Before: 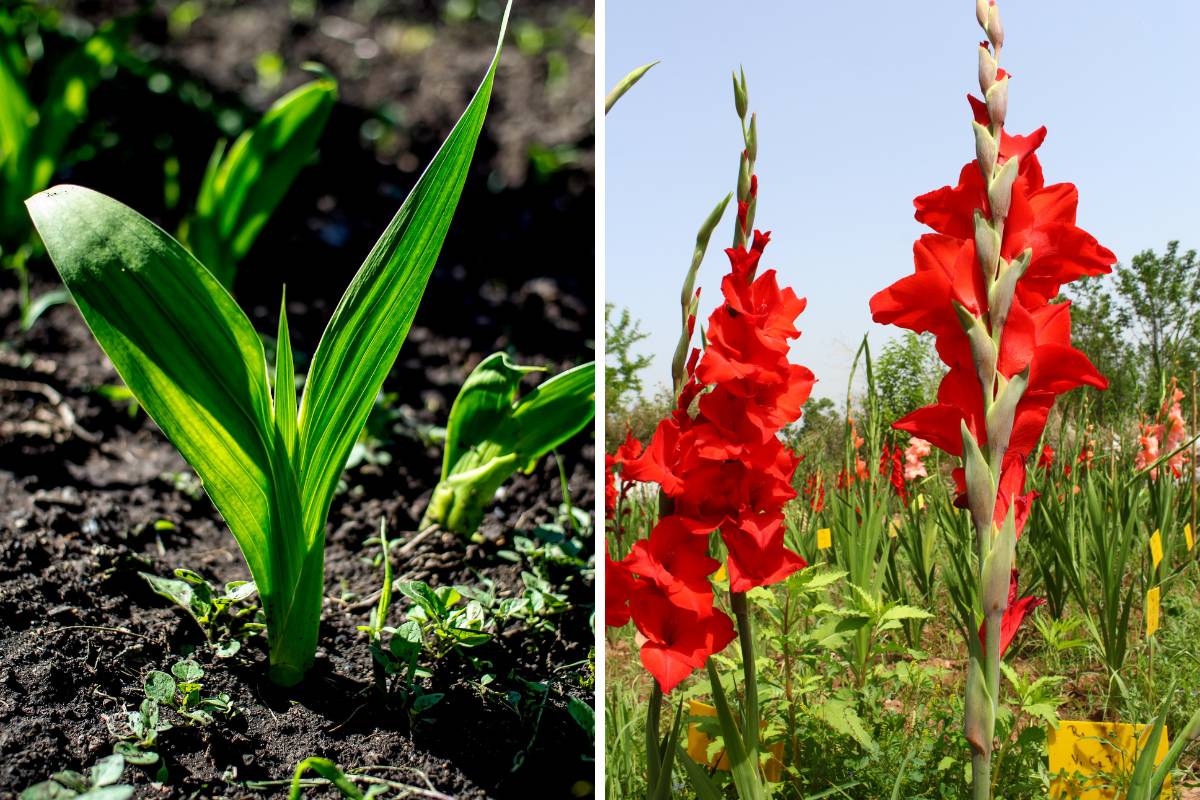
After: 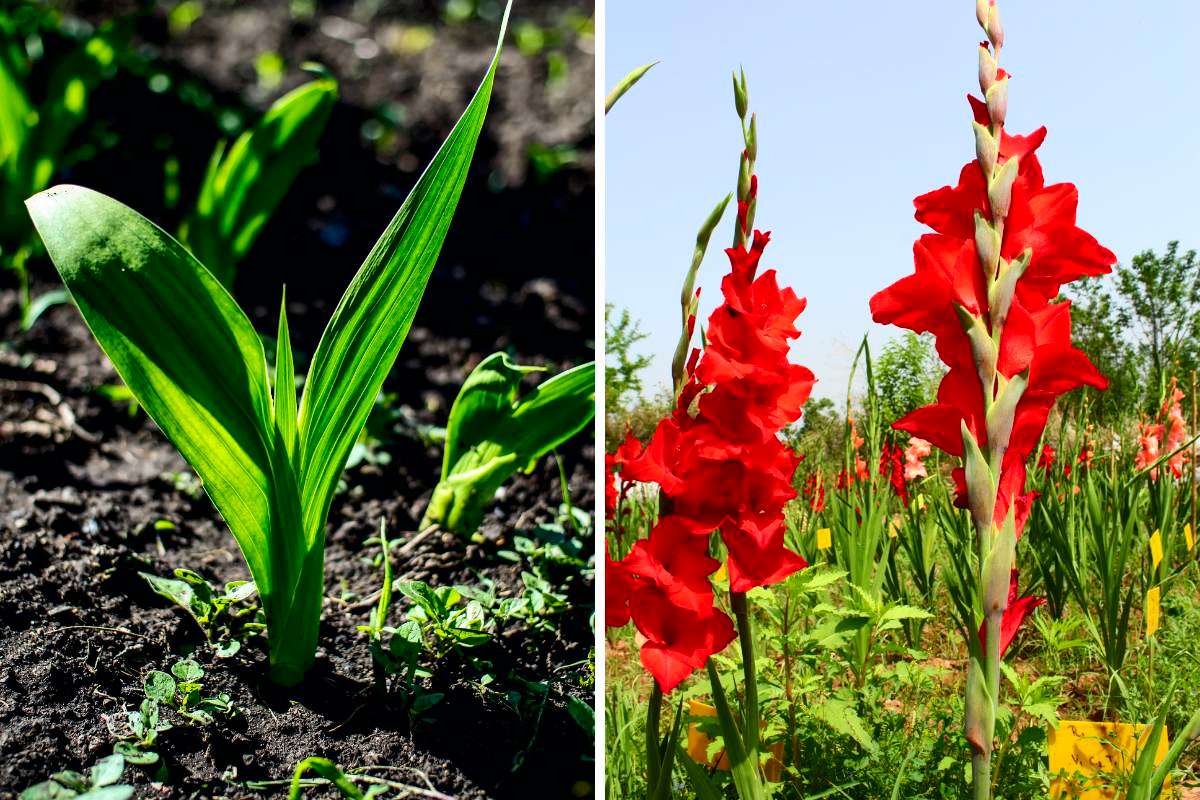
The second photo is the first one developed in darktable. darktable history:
tone curve: curves: ch0 [(0, 0) (0.126, 0.086) (0.338, 0.307) (0.494, 0.531) (0.703, 0.762) (1, 1)]; ch1 [(0, 0) (0.346, 0.324) (0.45, 0.426) (0.5, 0.5) (0.522, 0.517) (0.55, 0.578) (1, 1)]; ch2 [(0, 0) (0.44, 0.424) (0.501, 0.499) (0.554, 0.554) (0.622, 0.667) (0.707, 0.746) (1, 1)], color space Lab, independent channels, preserve colors none
